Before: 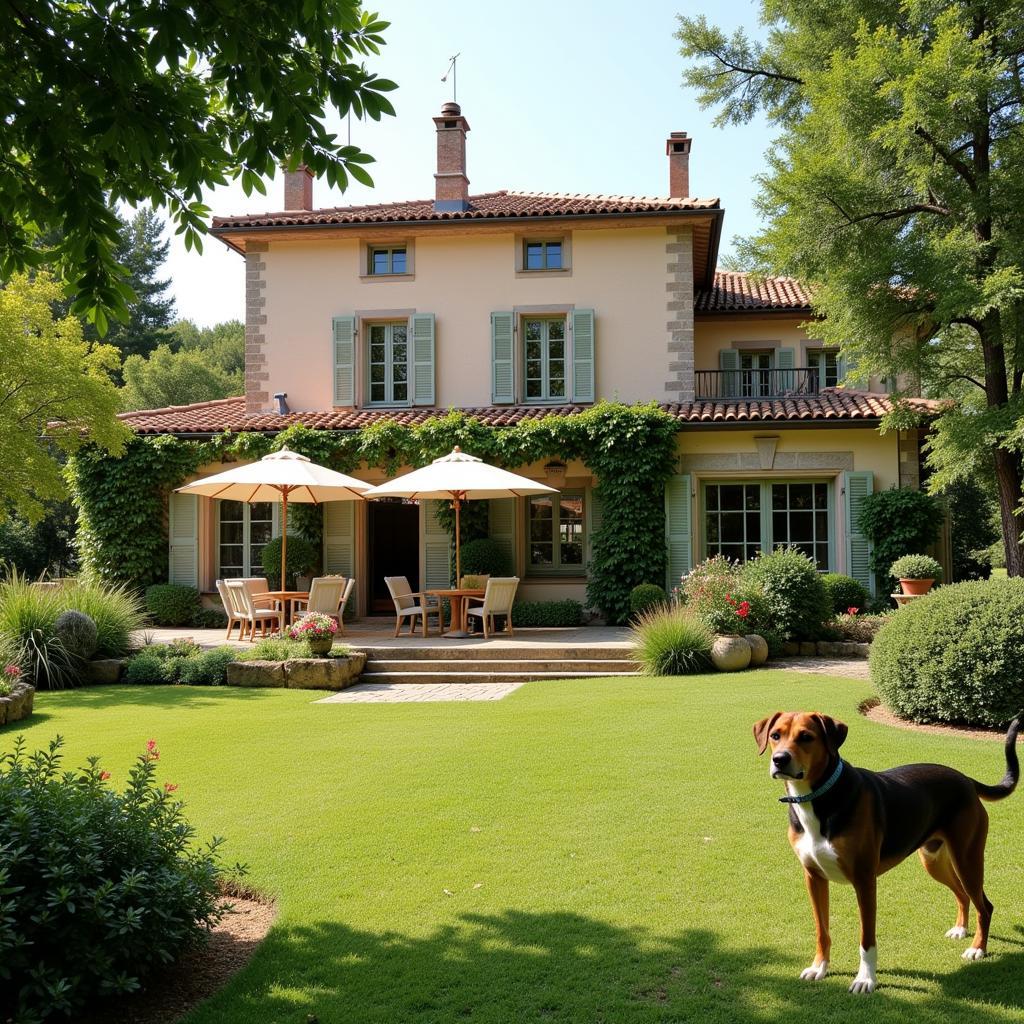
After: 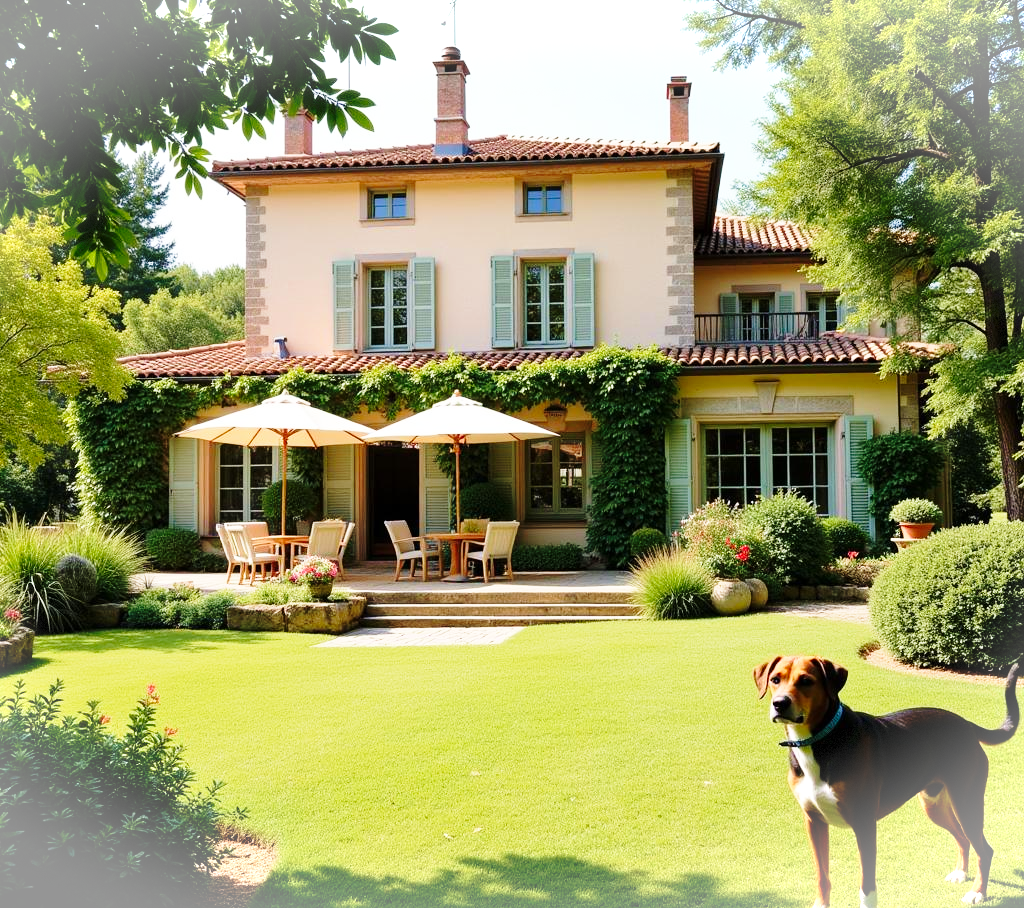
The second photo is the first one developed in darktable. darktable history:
base curve: curves: ch0 [(0, 0) (0.028, 0.03) (0.121, 0.232) (0.46, 0.748) (0.859, 0.968) (1, 1)], preserve colors none
velvia: on, module defaults
crop and rotate: top 5.53%, bottom 5.792%
vignetting: fall-off start 100.72%, brightness 0.299, saturation 0, width/height ratio 1.304, dithering 8-bit output
